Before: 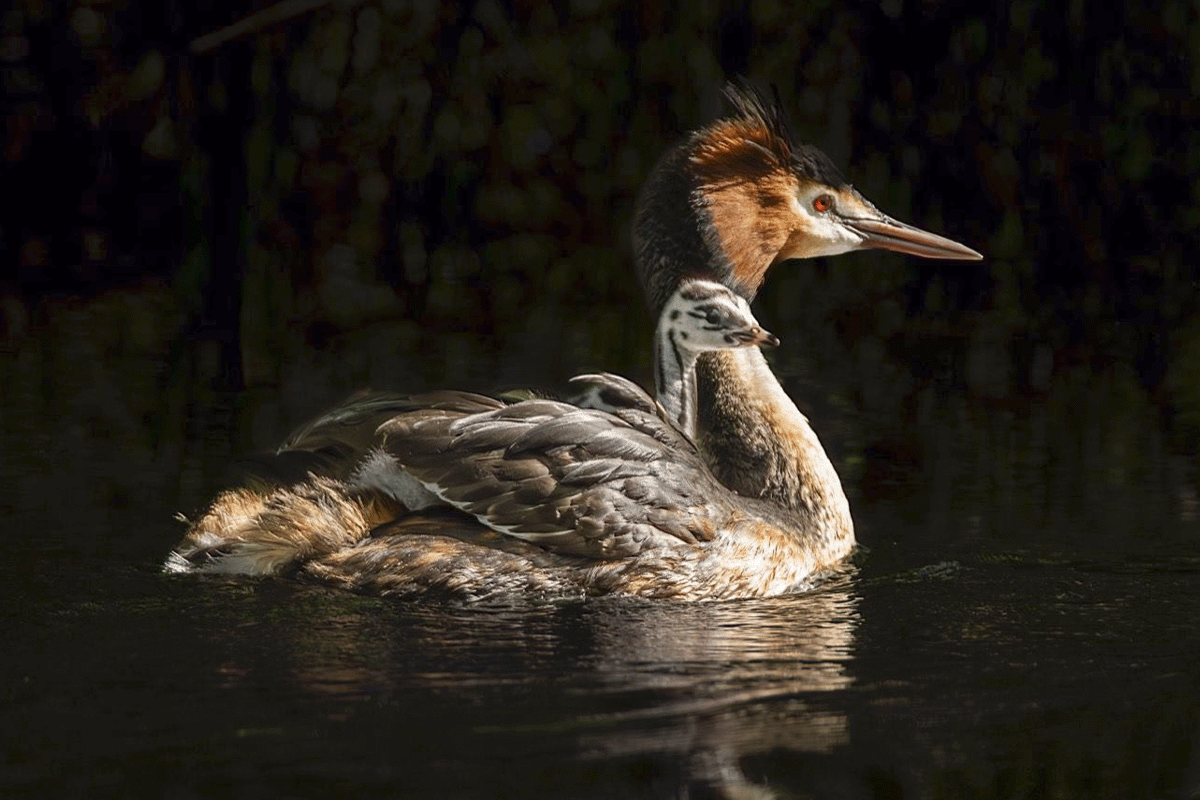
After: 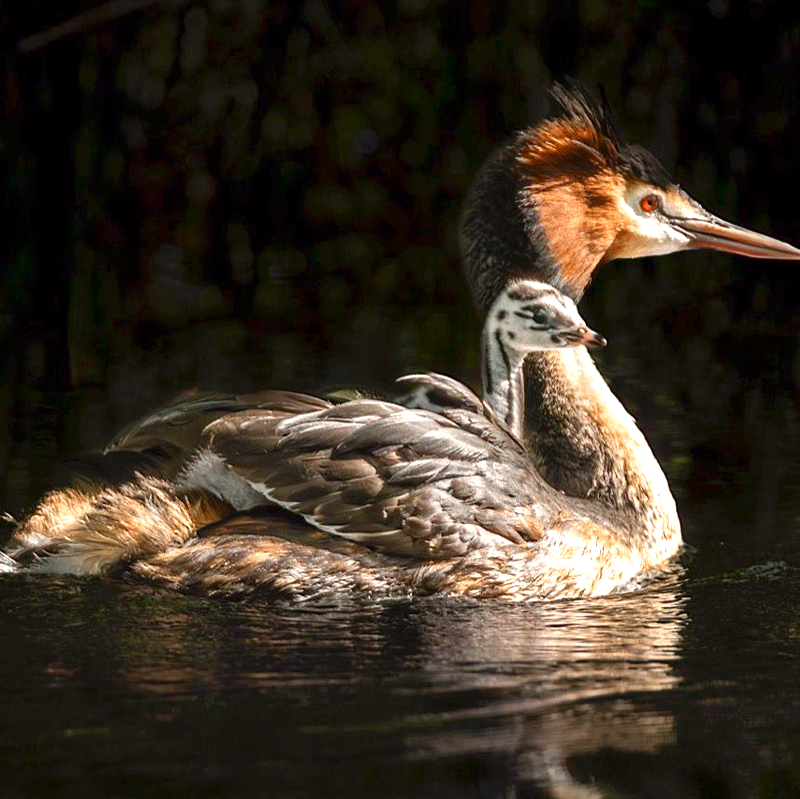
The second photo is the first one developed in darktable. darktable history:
exposure: exposure 0.563 EV, compensate highlight preservation false
crop and rotate: left 14.48%, right 18.825%
